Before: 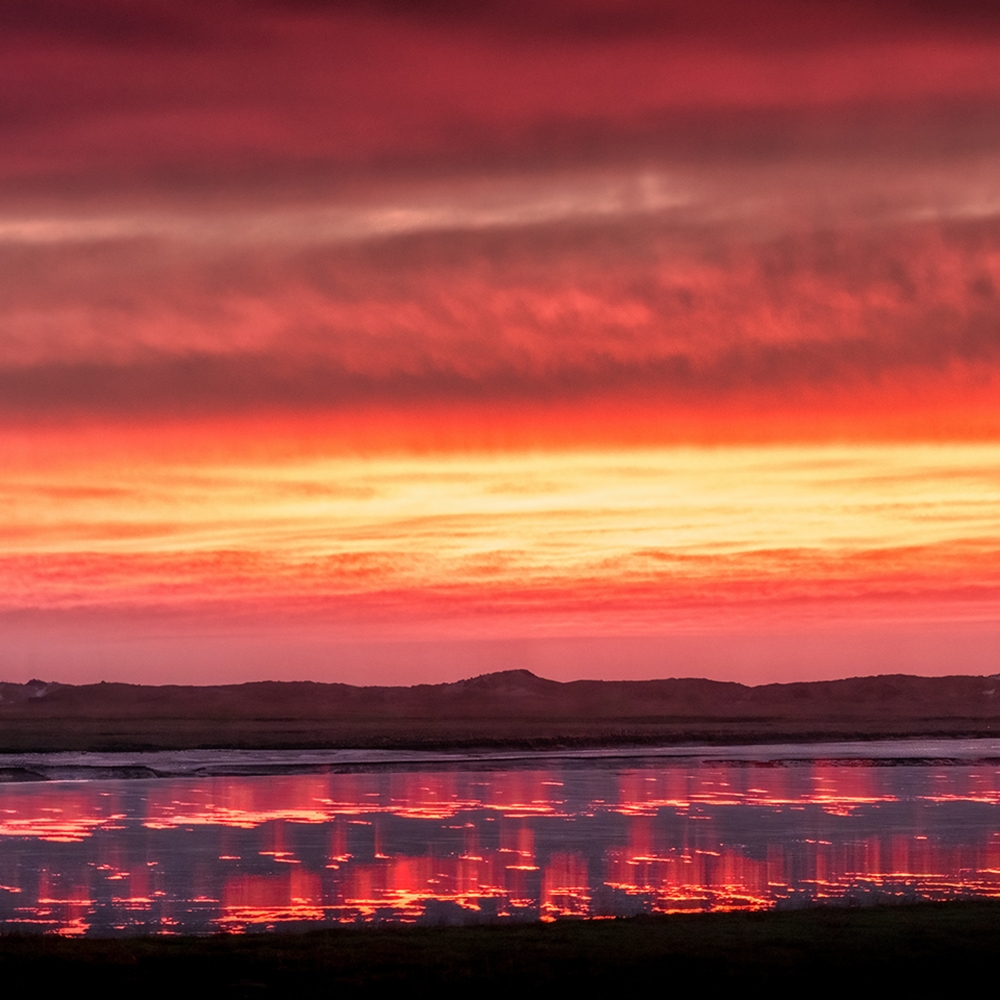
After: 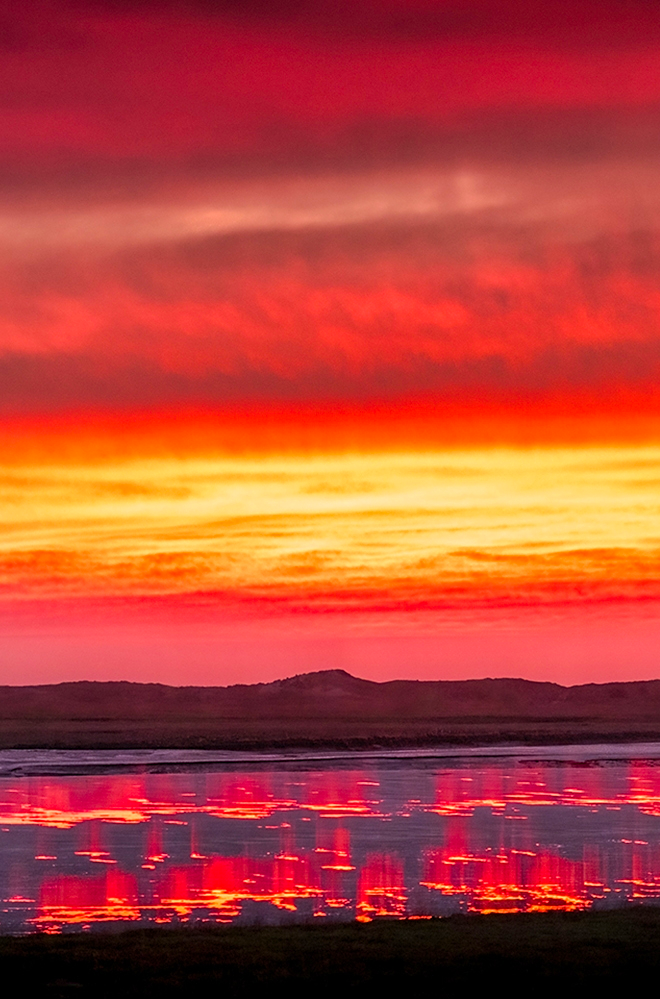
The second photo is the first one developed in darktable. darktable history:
color balance rgb: perceptual saturation grading › global saturation 25%, perceptual brilliance grading › mid-tones 10%, perceptual brilliance grading › shadows 15%, global vibrance 20%
sharpen: amount 0.2
crop and rotate: left 18.442%, right 15.508%
shadows and highlights: shadows 22.7, highlights -48.71, soften with gaussian
